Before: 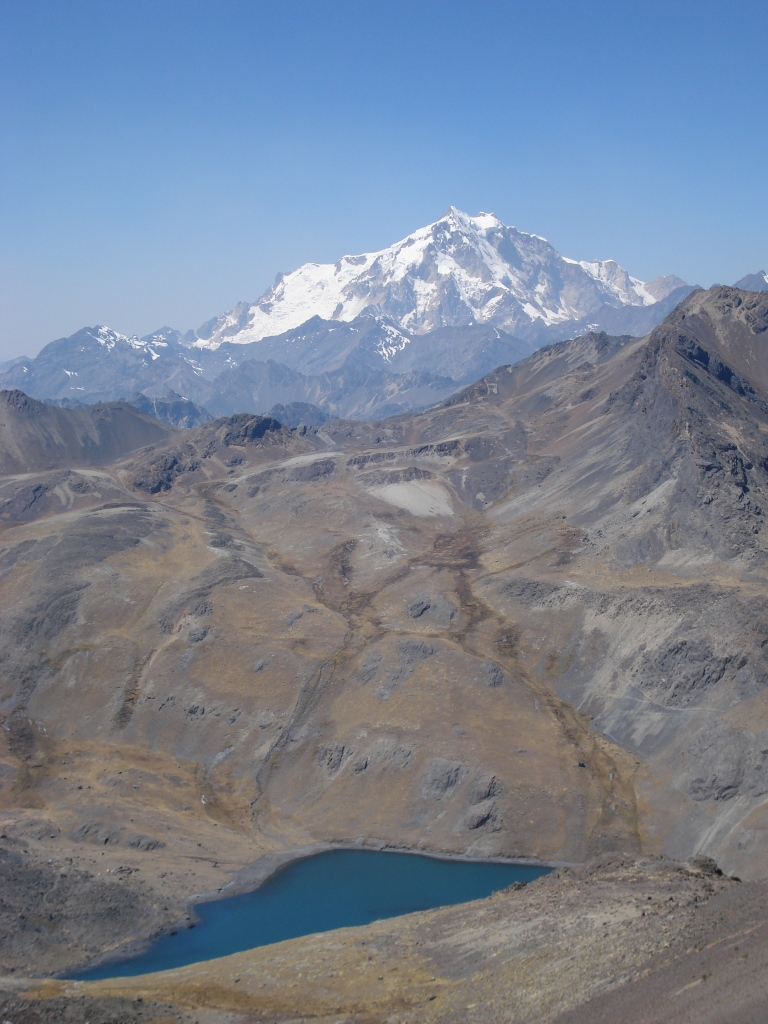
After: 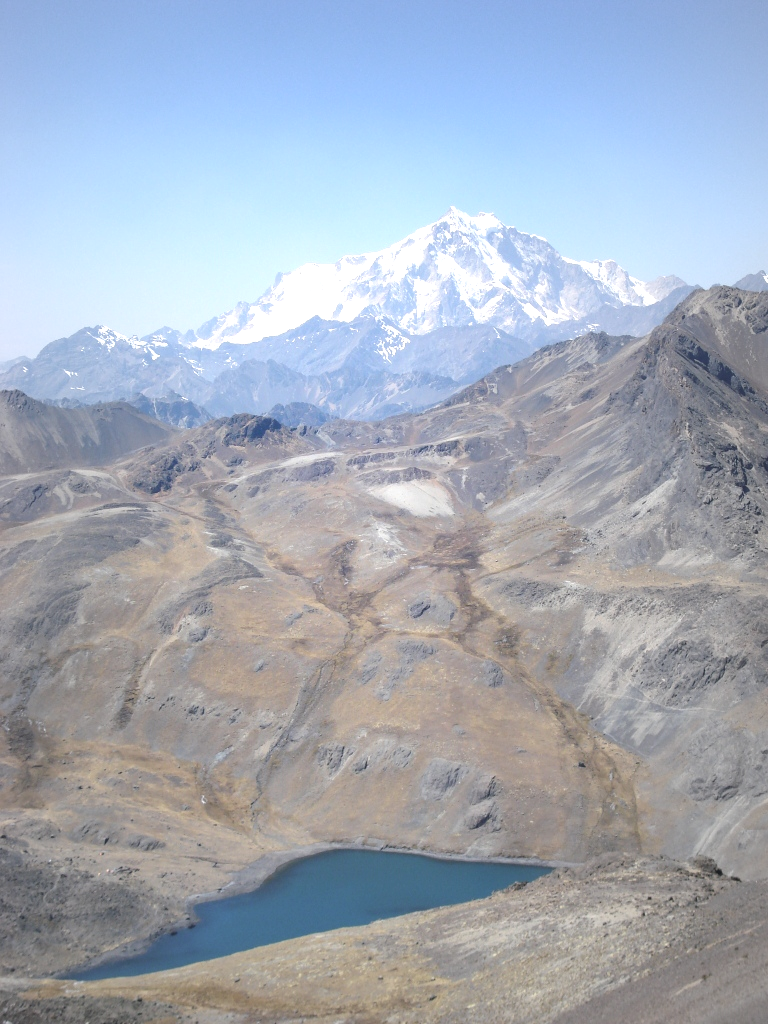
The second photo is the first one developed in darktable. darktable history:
exposure: exposure 1 EV, compensate highlight preservation false
vignetting: fall-off start 18.21%, fall-off radius 137.95%, brightness -0.207, center (-0.078, 0.066), width/height ratio 0.62, shape 0.59
